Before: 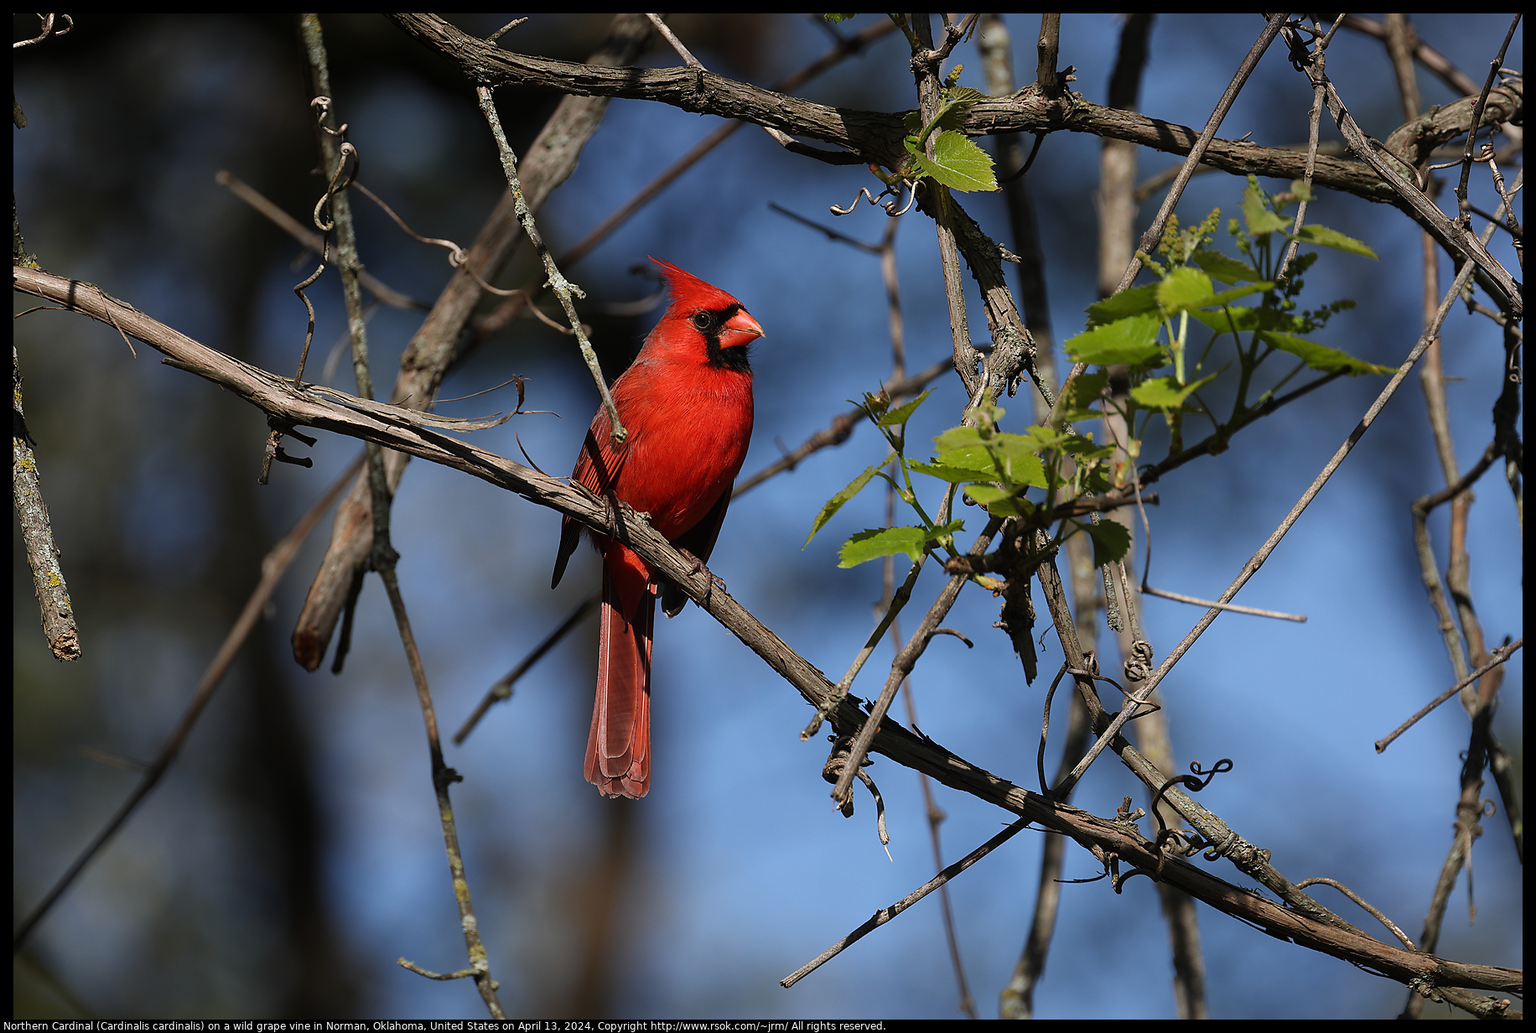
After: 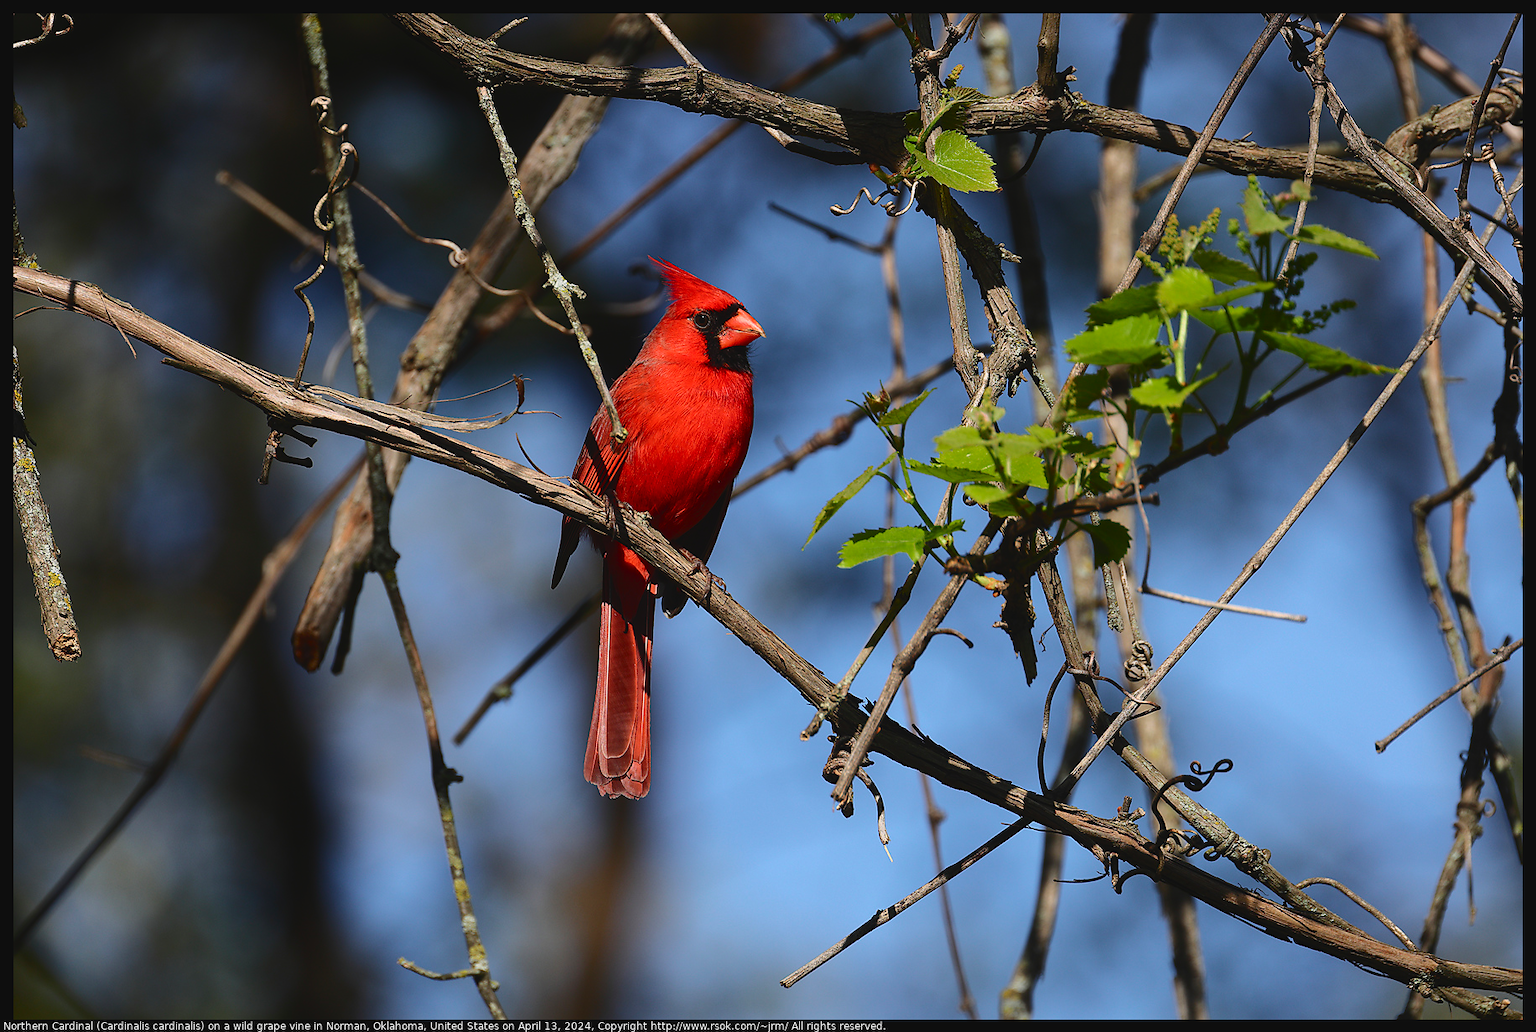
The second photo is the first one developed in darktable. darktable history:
tone curve: curves: ch0 [(0, 0) (0.234, 0.191) (0.48, 0.534) (0.608, 0.667) (0.725, 0.809) (0.864, 0.922) (1, 1)]; ch1 [(0, 0) (0.453, 0.43) (0.5, 0.5) (0.615, 0.649) (1, 1)]; ch2 [(0, 0) (0.5, 0.5) (0.586, 0.617) (1, 1)], color space Lab, independent channels, preserve colors none
contrast brightness saturation: contrast -0.107
